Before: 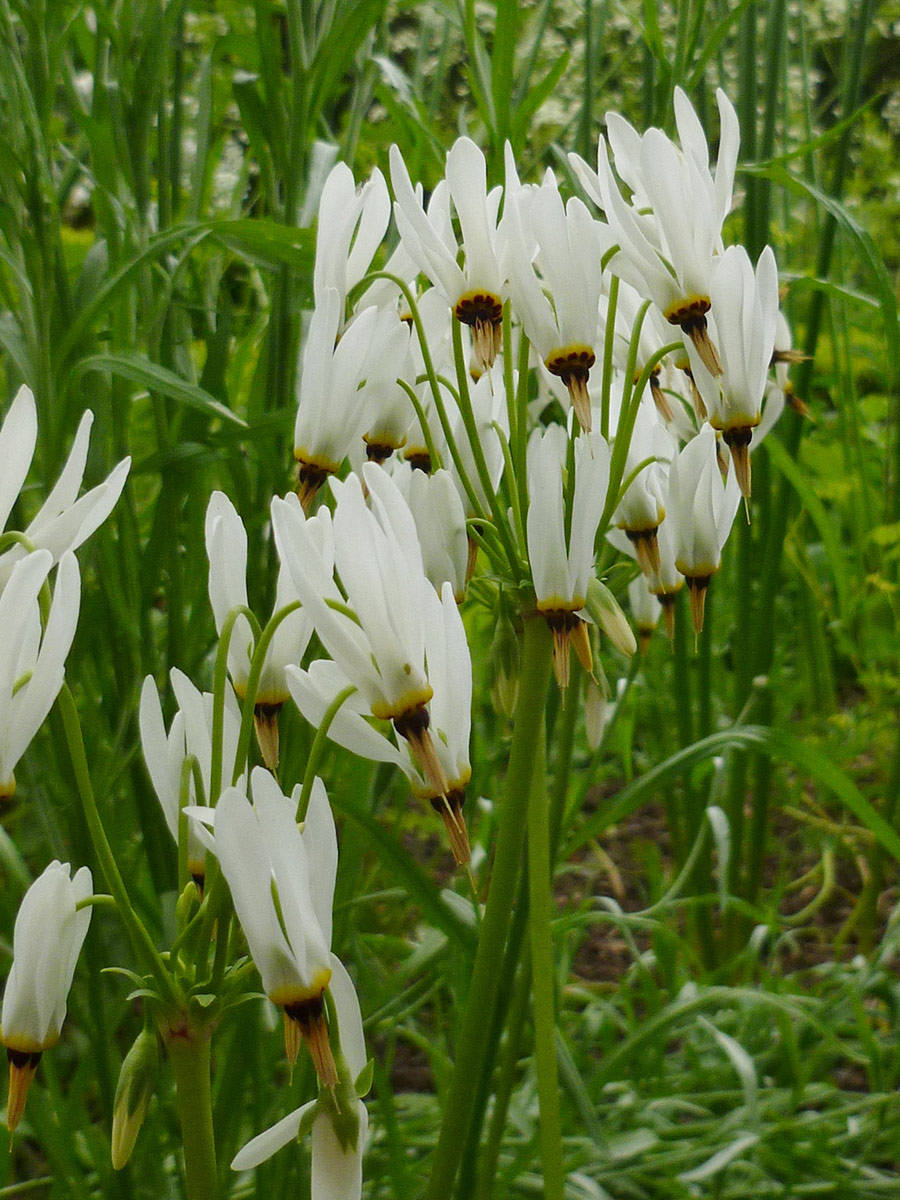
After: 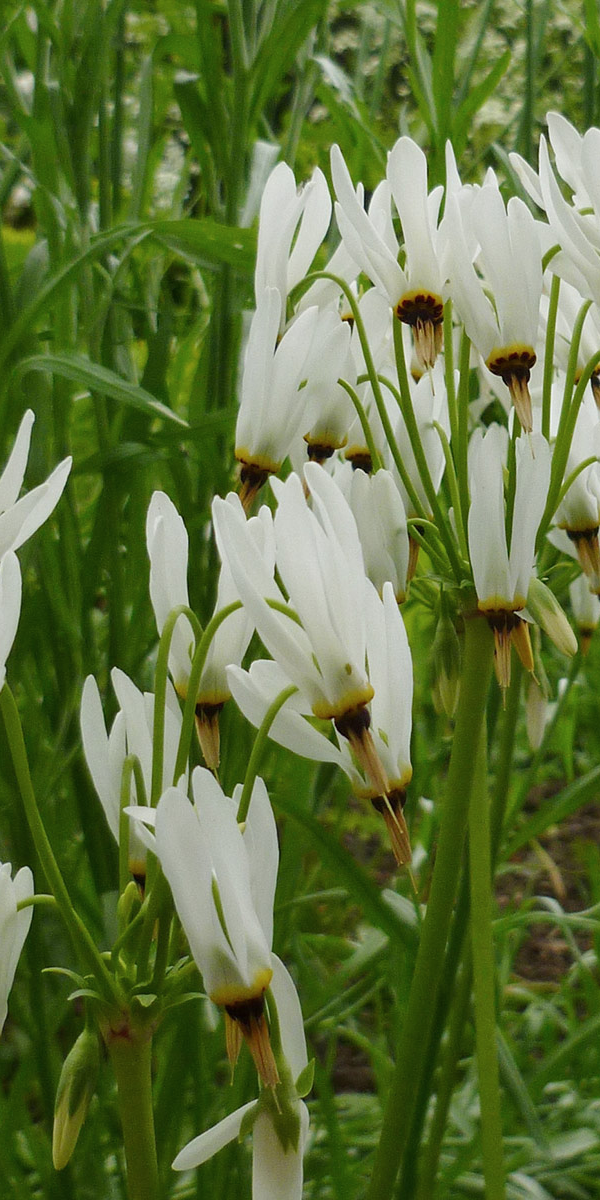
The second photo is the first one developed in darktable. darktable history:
crop and rotate: left 6.617%, right 26.717%
contrast brightness saturation: saturation -0.05
